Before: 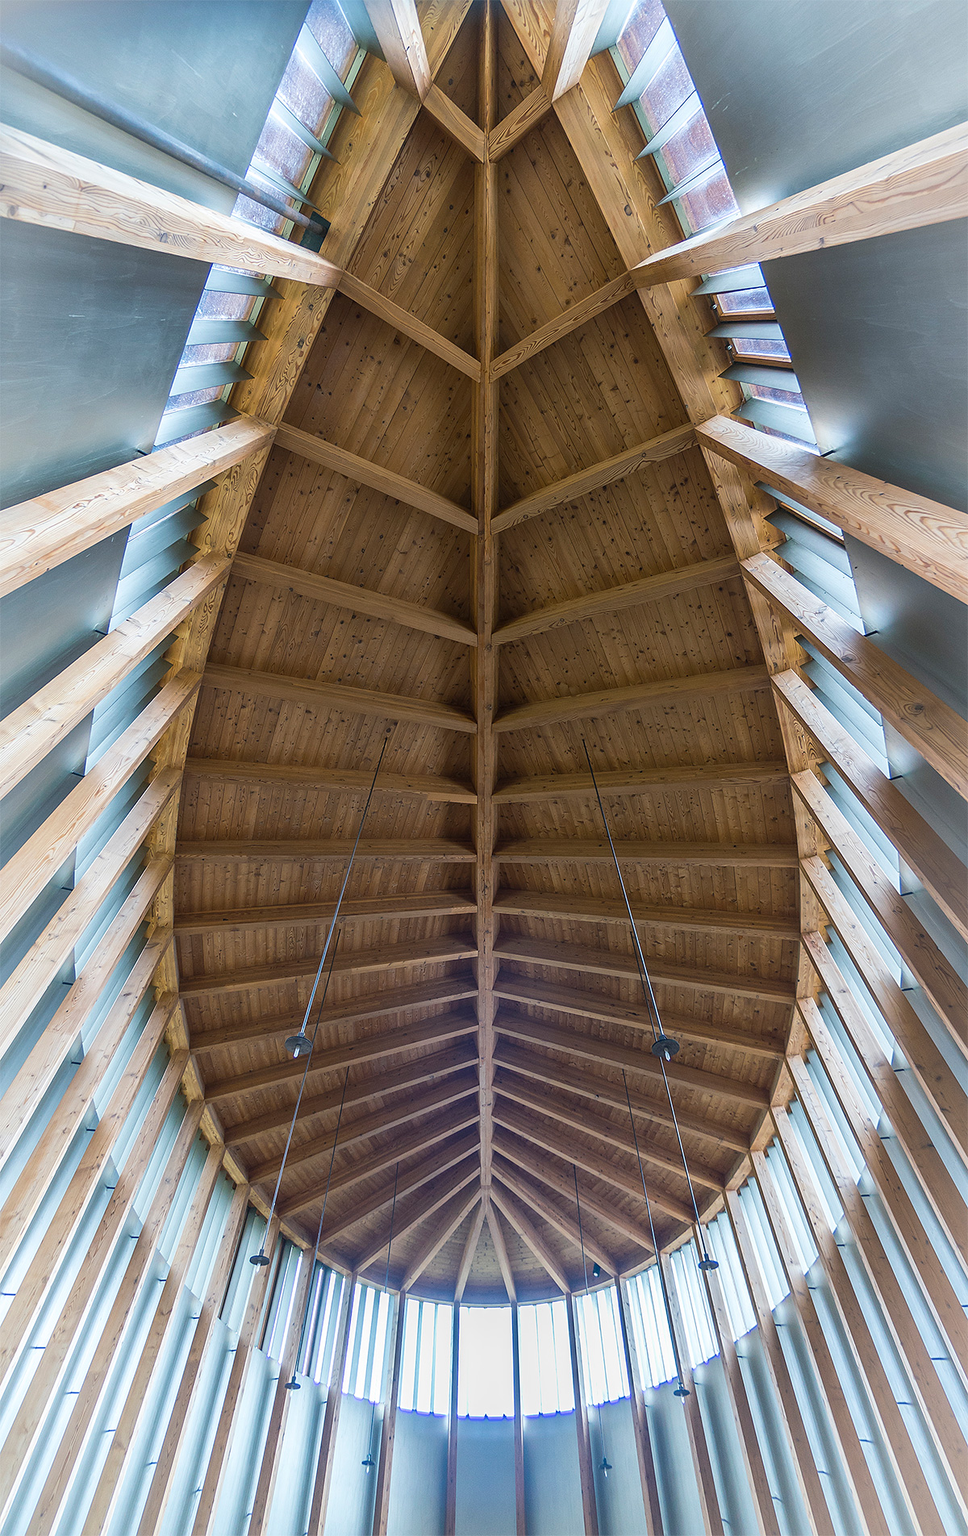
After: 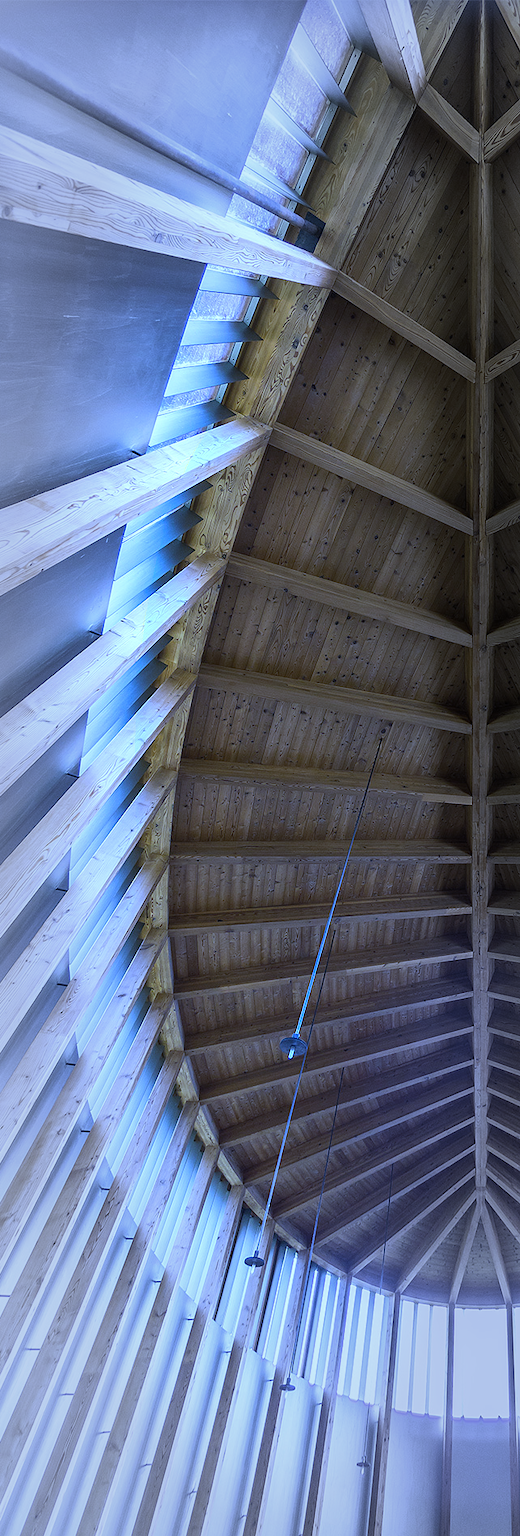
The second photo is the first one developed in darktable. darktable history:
white balance: red 0.766, blue 1.537
vignetting: fall-off start 48.41%, automatic ratio true, width/height ratio 1.29, unbound false
crop: left 0.587%, right 45.588%, bottom 0.086%
color balance: contrast 10%
